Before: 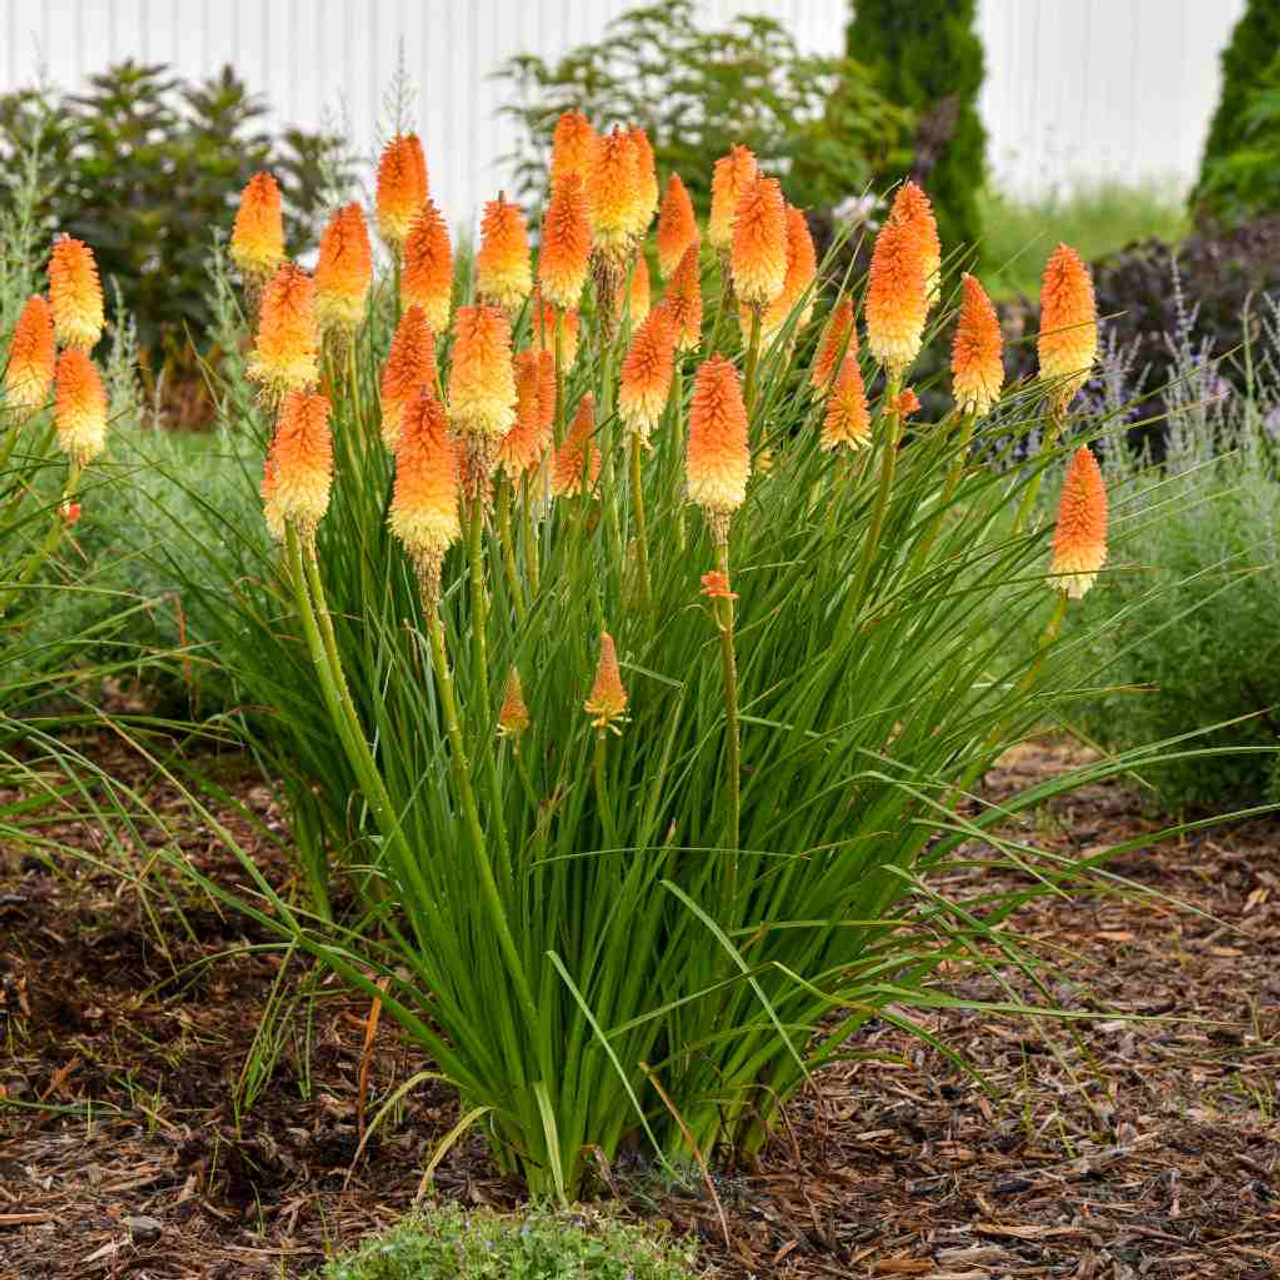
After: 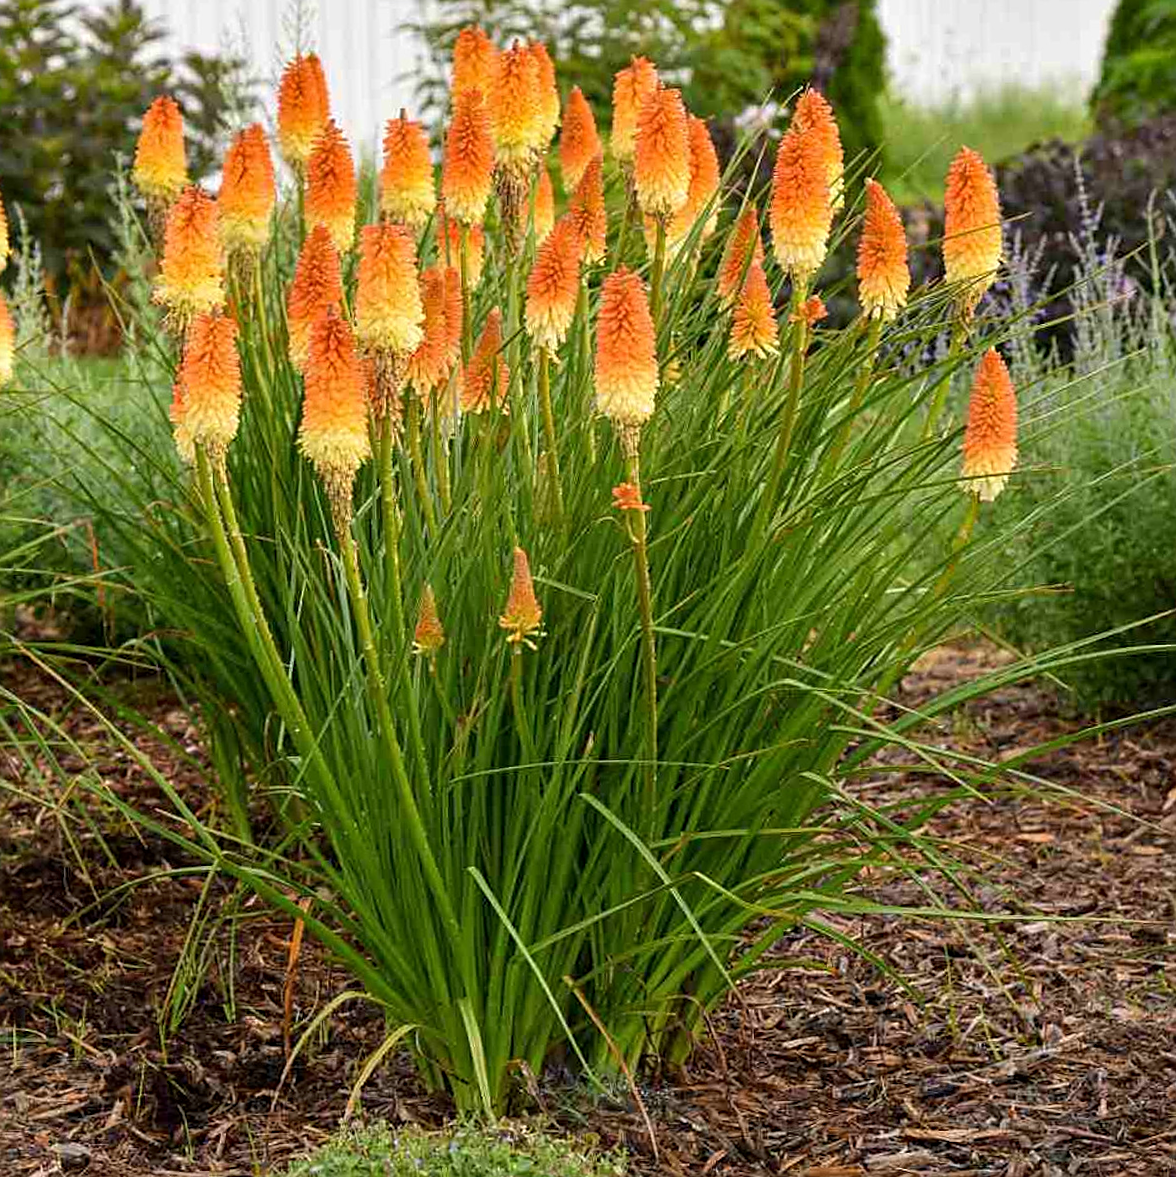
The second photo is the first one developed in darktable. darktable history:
sharpen: on, module defaults
crop and rotate: angle 1.49°, left 5.722%, top 5.672%
color zones: curves: ch0 [(0, 0.5) (0.143, 0.5) (0.286, 0.5) (0.429, 0.495) (0.571, 0.437) (0.714, 0.44) (0.857, 0.496) (1, 0.5)]
